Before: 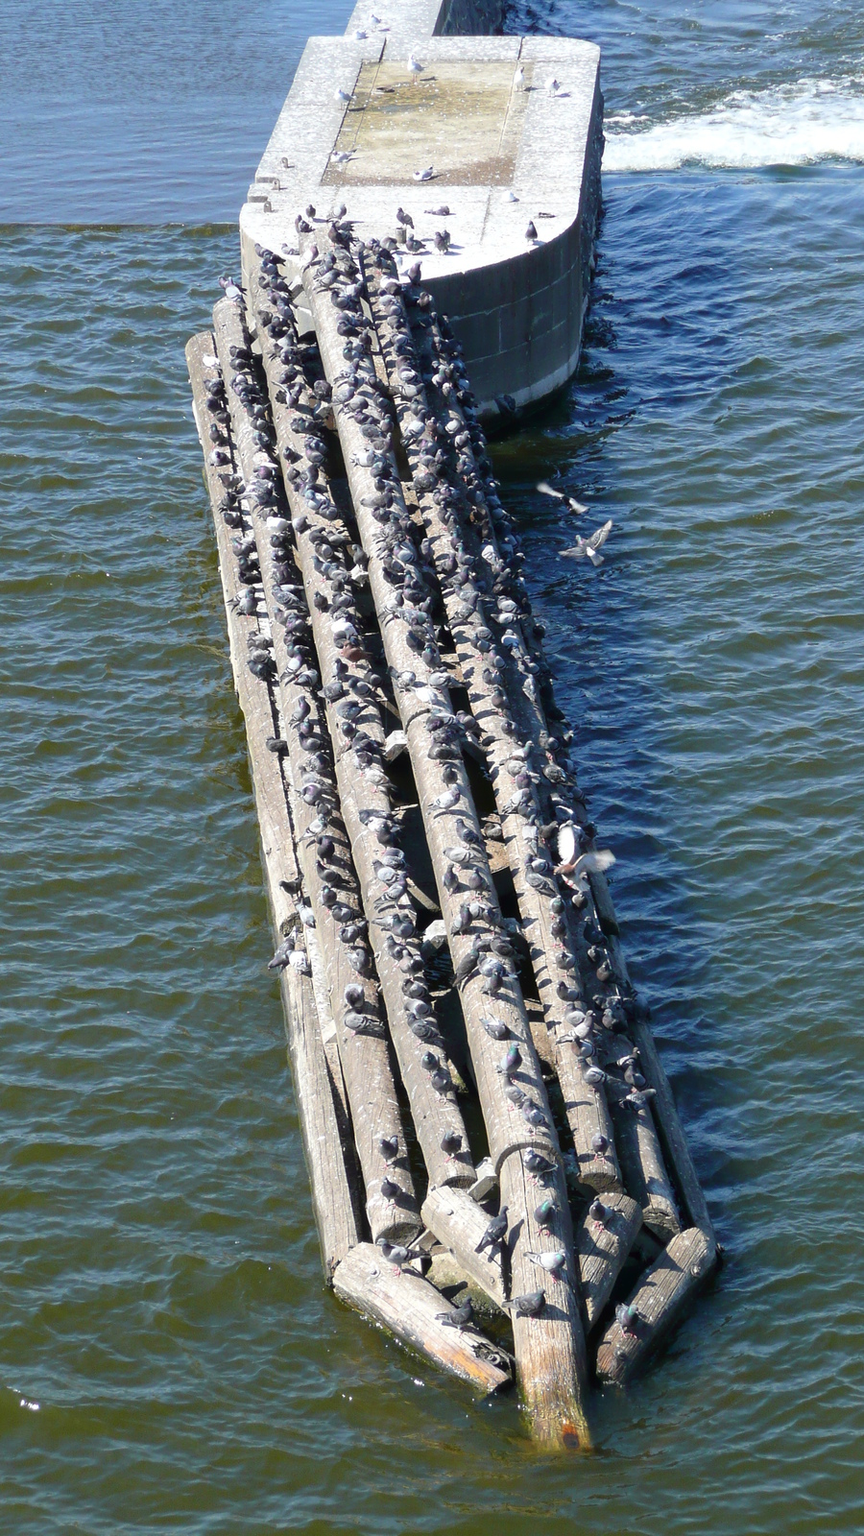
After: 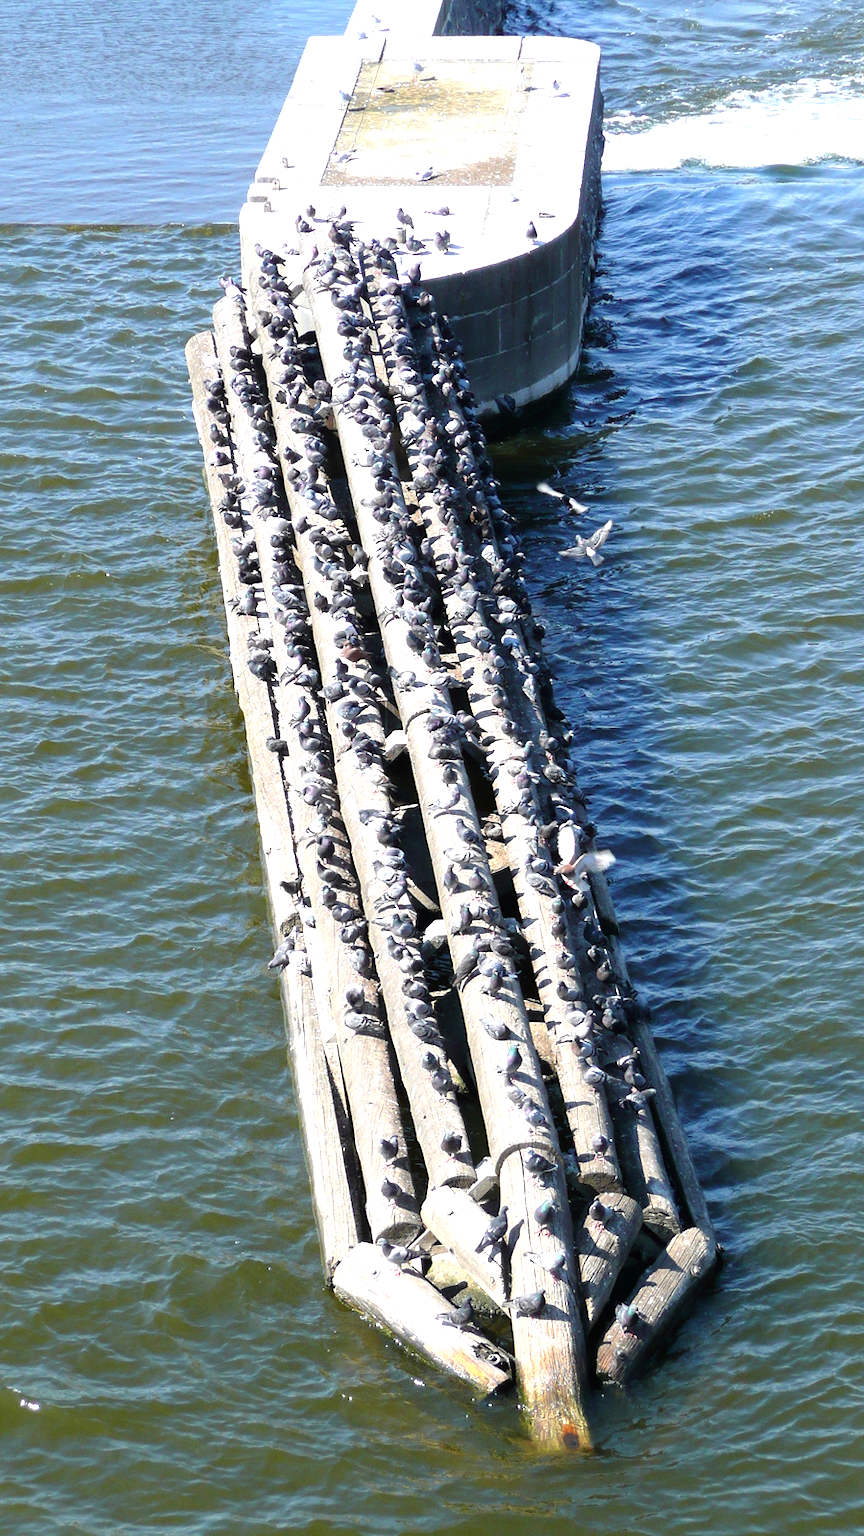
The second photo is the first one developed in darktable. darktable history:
tone equalizer: -8 EV -0.783 EV, -7 EV -0.679 EV, -6 EV -0.623 EV, -5 EV -0.382 EV, -3 EV 0.367 EV, -2 EV 0.6 EV, -1 EV 0.698 EV, +0 EV 0.725 EV
